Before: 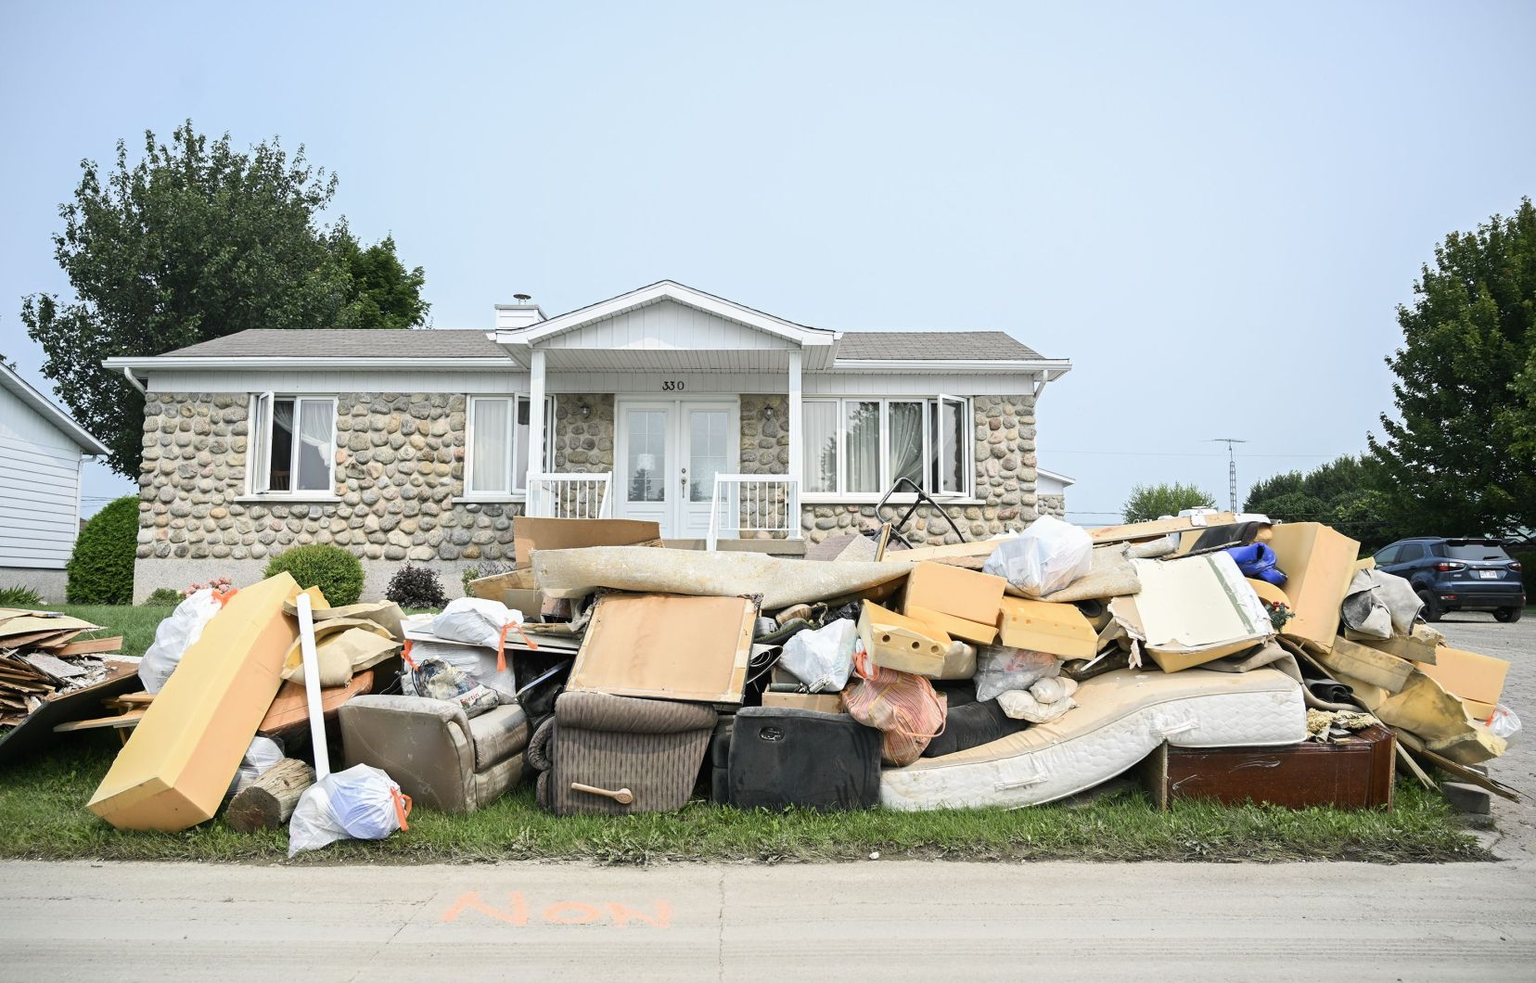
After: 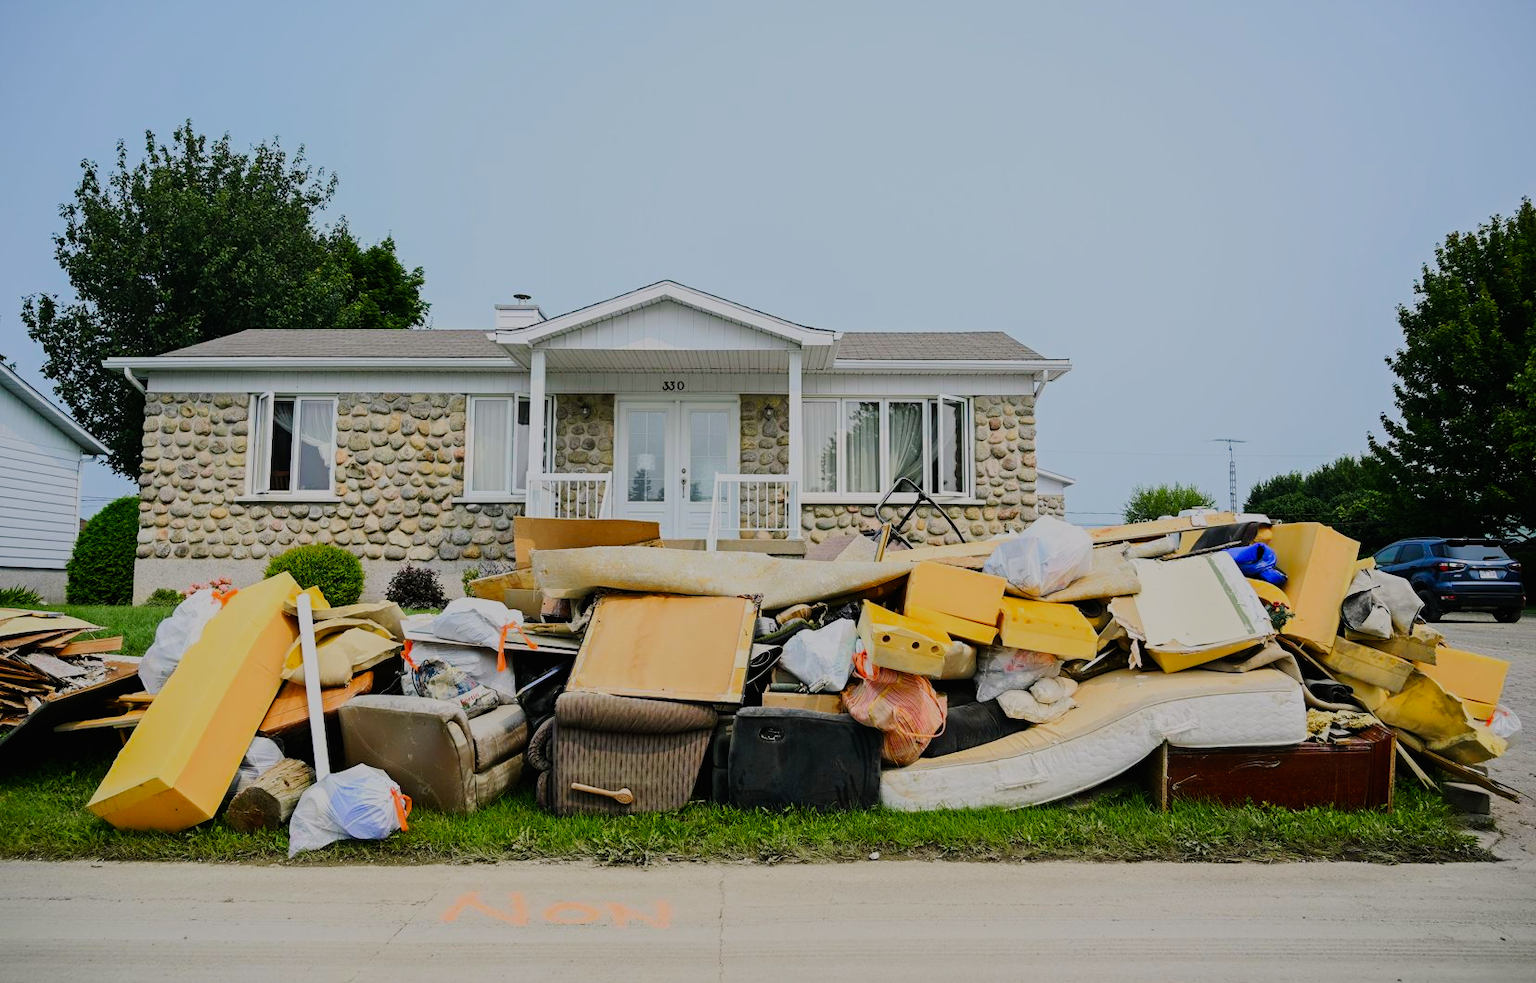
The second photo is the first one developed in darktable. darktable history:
color balance rgb: shadows lift › chroma 0.676%, shadows lift › hue 111.51°, highlights gain › chroma 0.258%, highlights gain › hue 332.12°, linear chroma grading › global chroma 14.361%, perceptual saturation grading › global saturation 25.626%, perceptual brilliance grading › global brilliance -47.579%, global vibrance 19.493%
base curve: curves: ch0 [(0, 0) (0, 0.001) (0.001, 0.001) (0.004, 0.002) (0.007, 0.004) (0.015, 0.013) (0.033, 0.045) (0.052, 0.096) (0.075, 0.17) (0.099, 0.241) (0.163, 0.42) (0.219, 0.55) (0.259, 0.616) (0.327, 0.722) (0.365, 0.765) (0.522, 0.873) (0.547, 0.881) (0.689, 0.919) (0.826, 0.952) (1, 1)], preserve colors none
